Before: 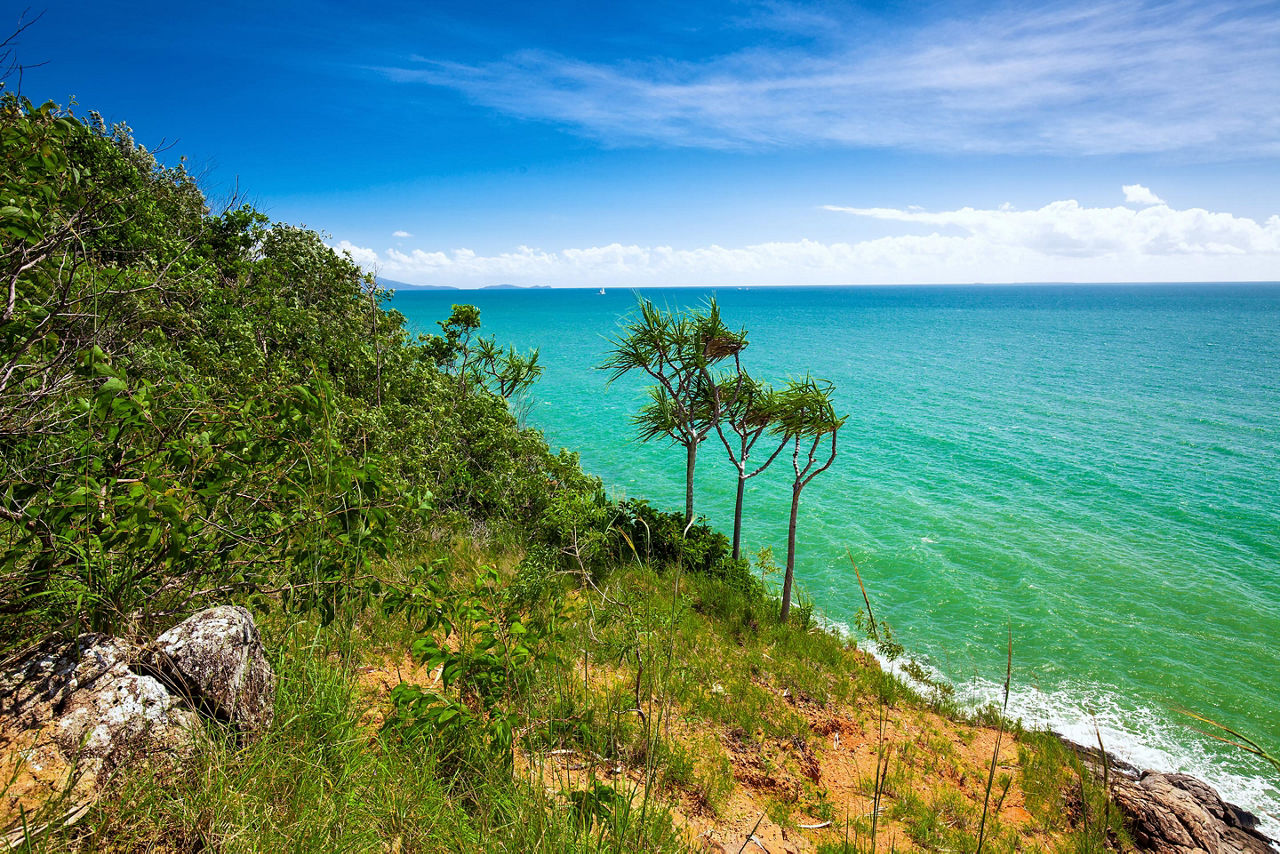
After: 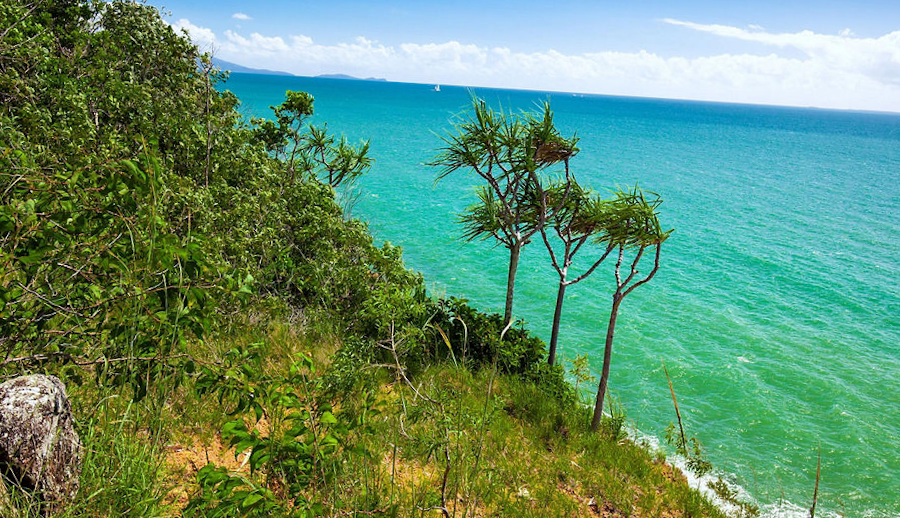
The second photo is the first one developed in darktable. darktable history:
crop and rotate: angle -4.14°, left 9.918%, top 20.754%, right 12.279%, bottom 12.122%
